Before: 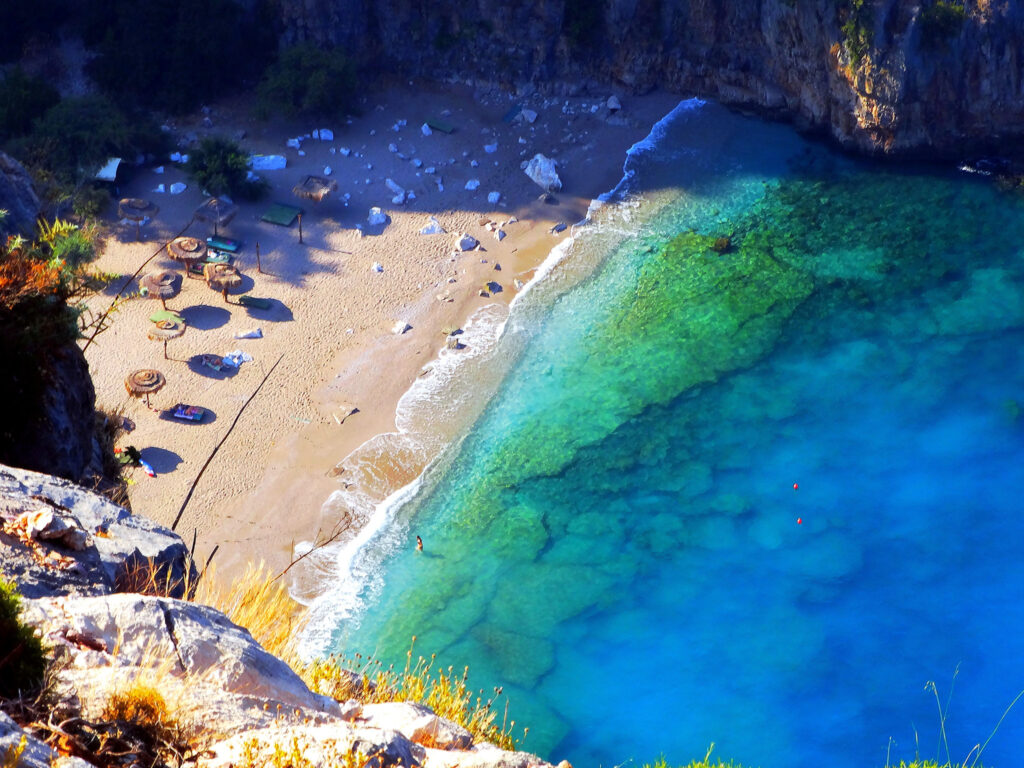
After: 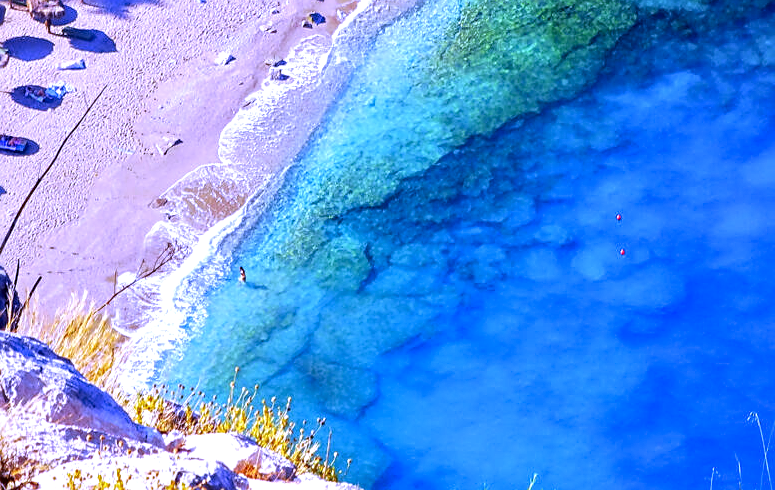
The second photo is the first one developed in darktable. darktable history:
sharpen: on, module defaults
crop and rotate: left 17.299%, top 35.115%, right 7.015%, bottom 1.024%
local contrast: detail 150%
white balance: red 0.98, blue 1.61
